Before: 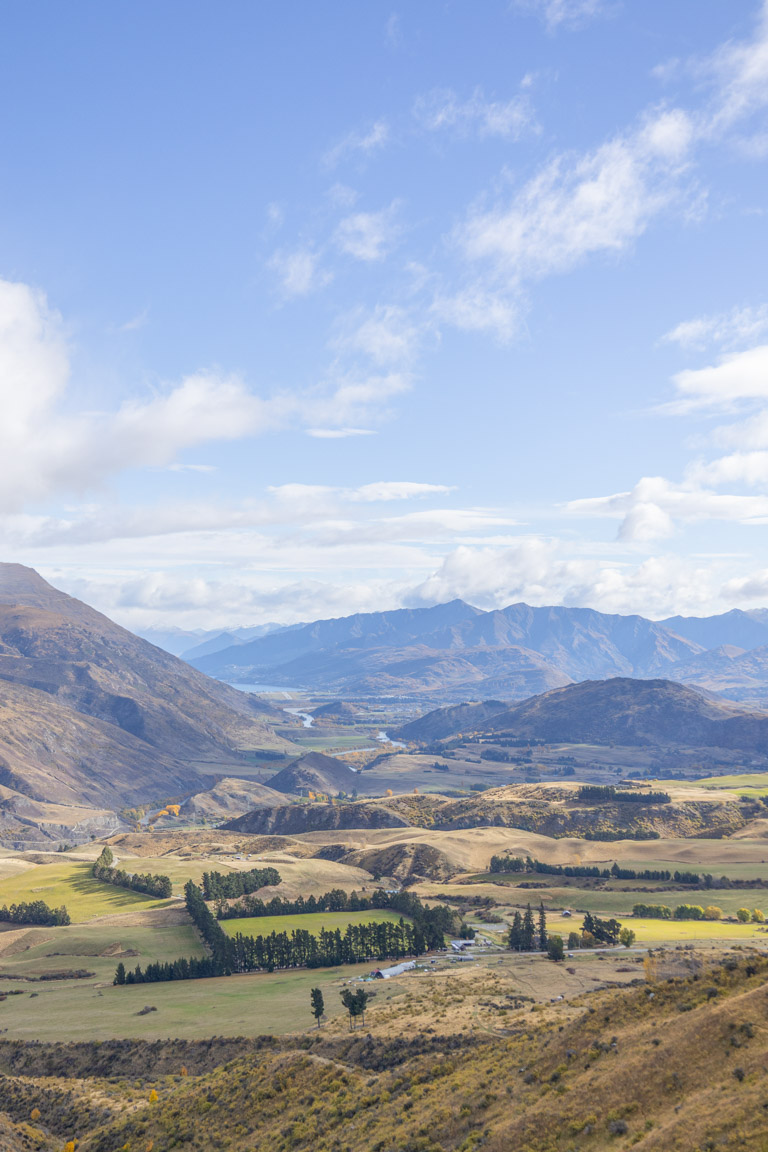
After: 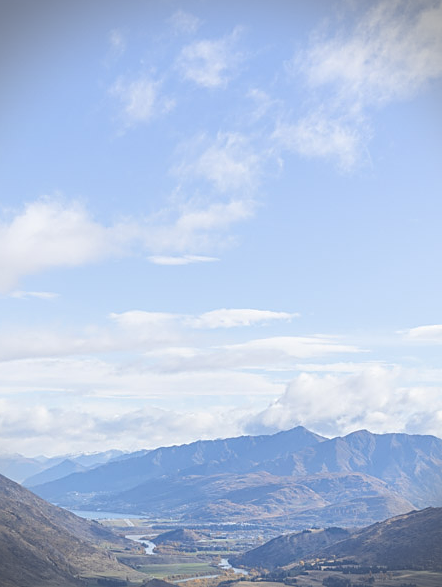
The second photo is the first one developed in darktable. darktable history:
crop: left 20.611%, top 15.027%, right 21.718%, bottom 33.965%
sharpen: on, module defaults
contrast brightness saturation: contrast 0.053
vignetting: fall-off start 79.84%, brightness -0.575, dithering 16-bit output
